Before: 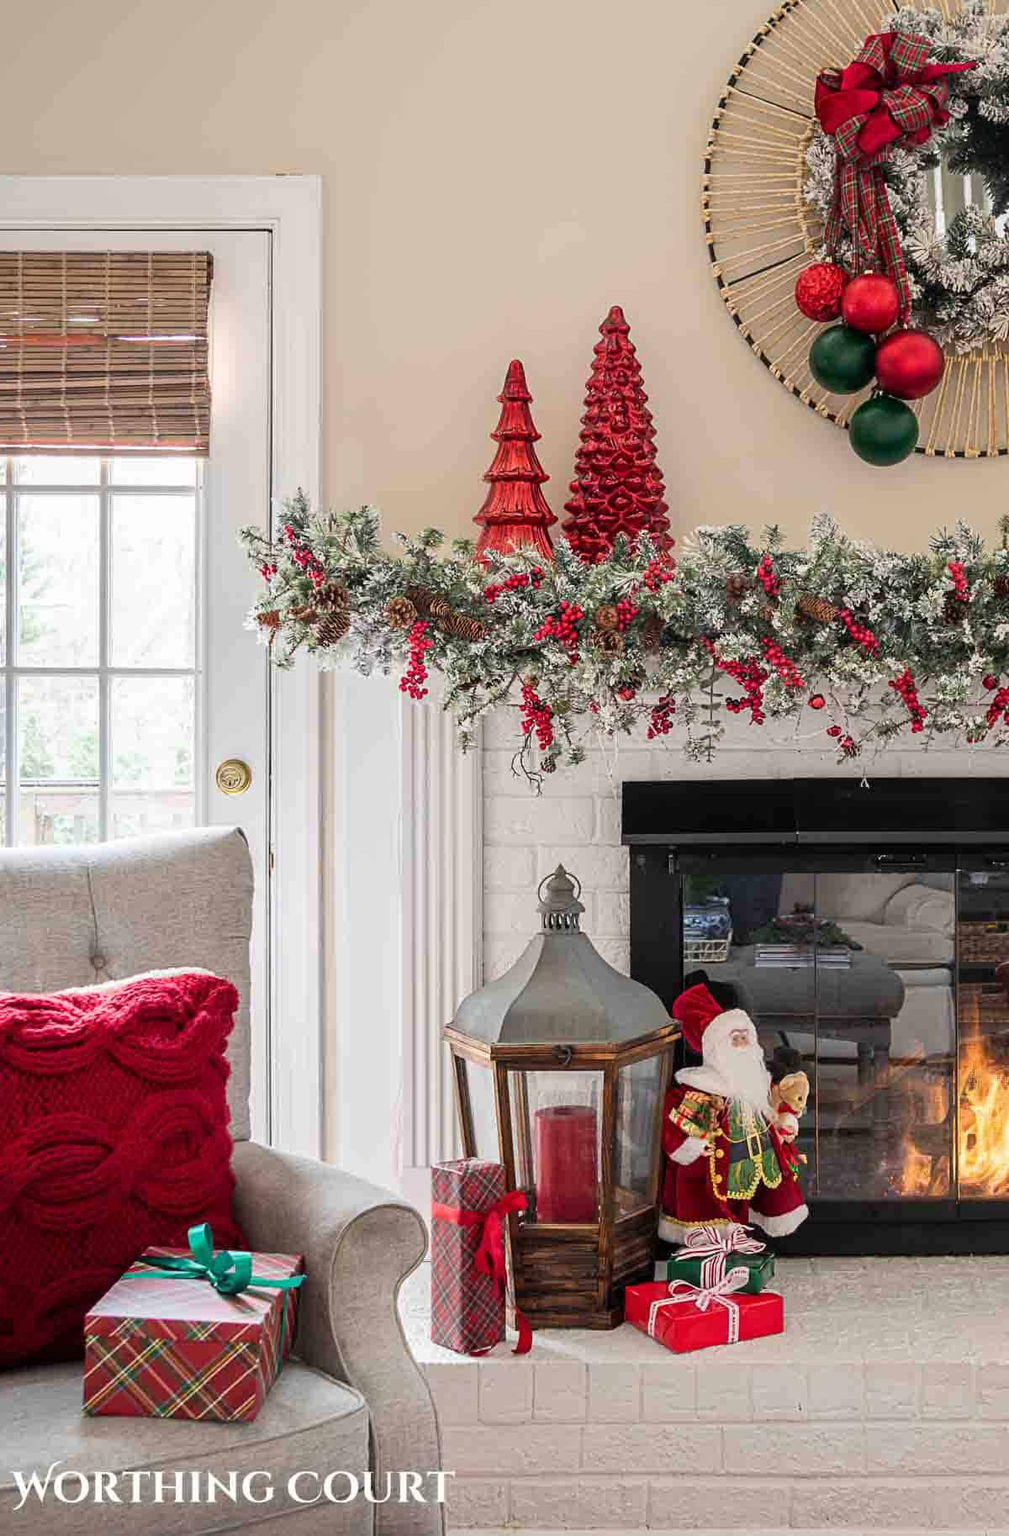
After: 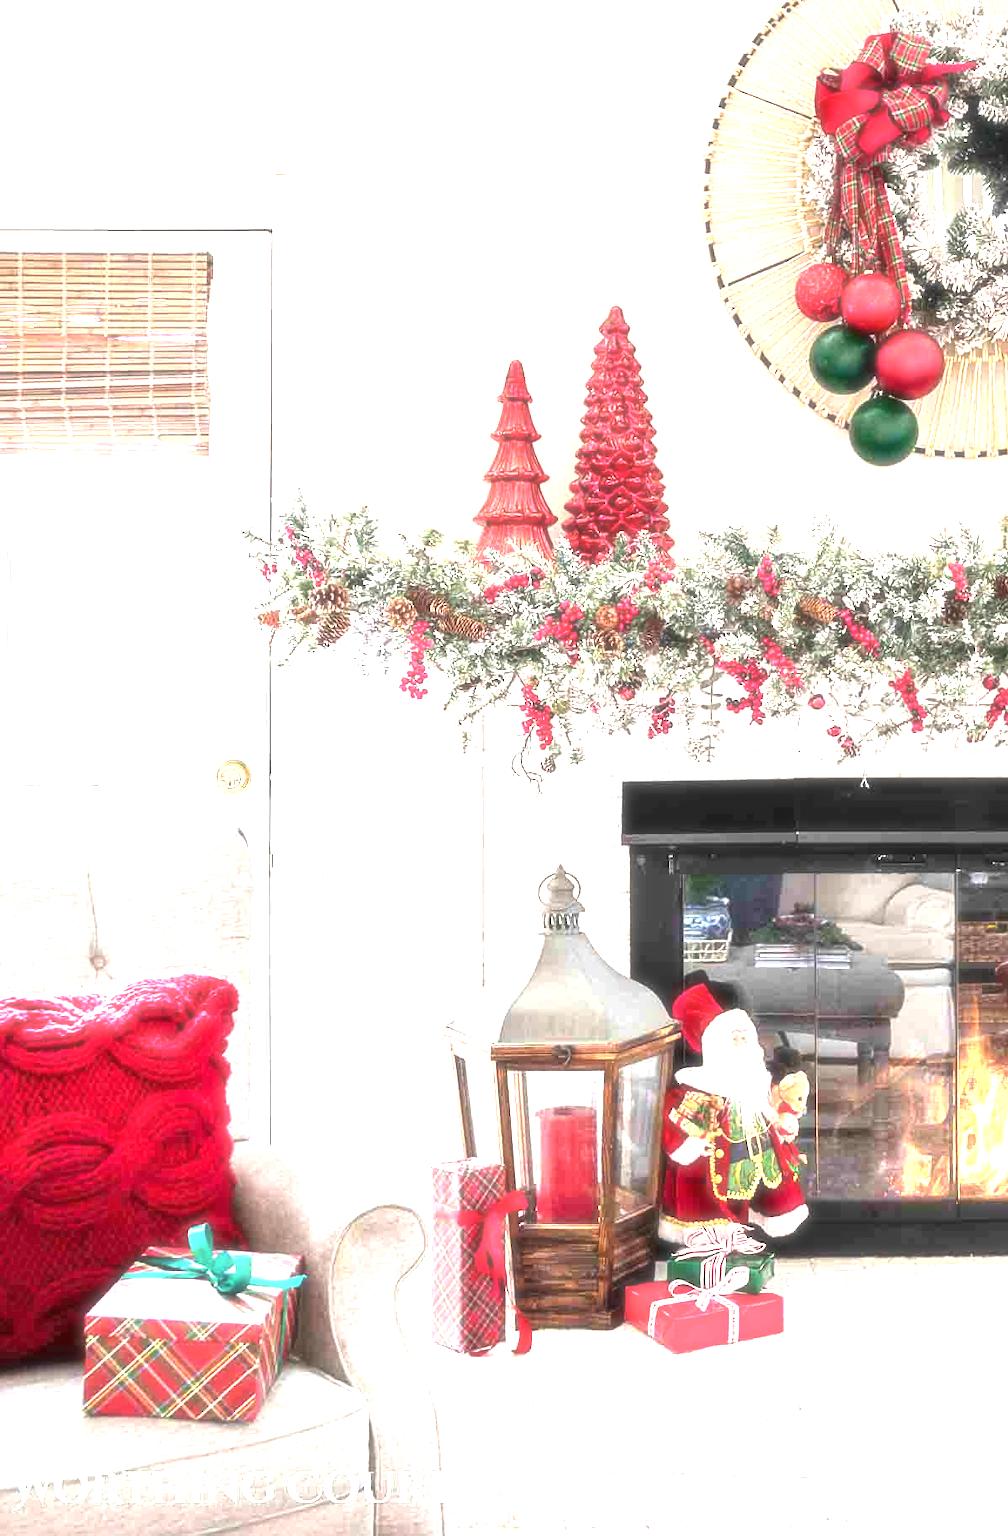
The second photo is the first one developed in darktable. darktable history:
exposure: black level correction 0, exposure 2.088 EV, compensate exposure bias true, compensate highlight preservation false
soften: size 19.52%, mix 20.32%
